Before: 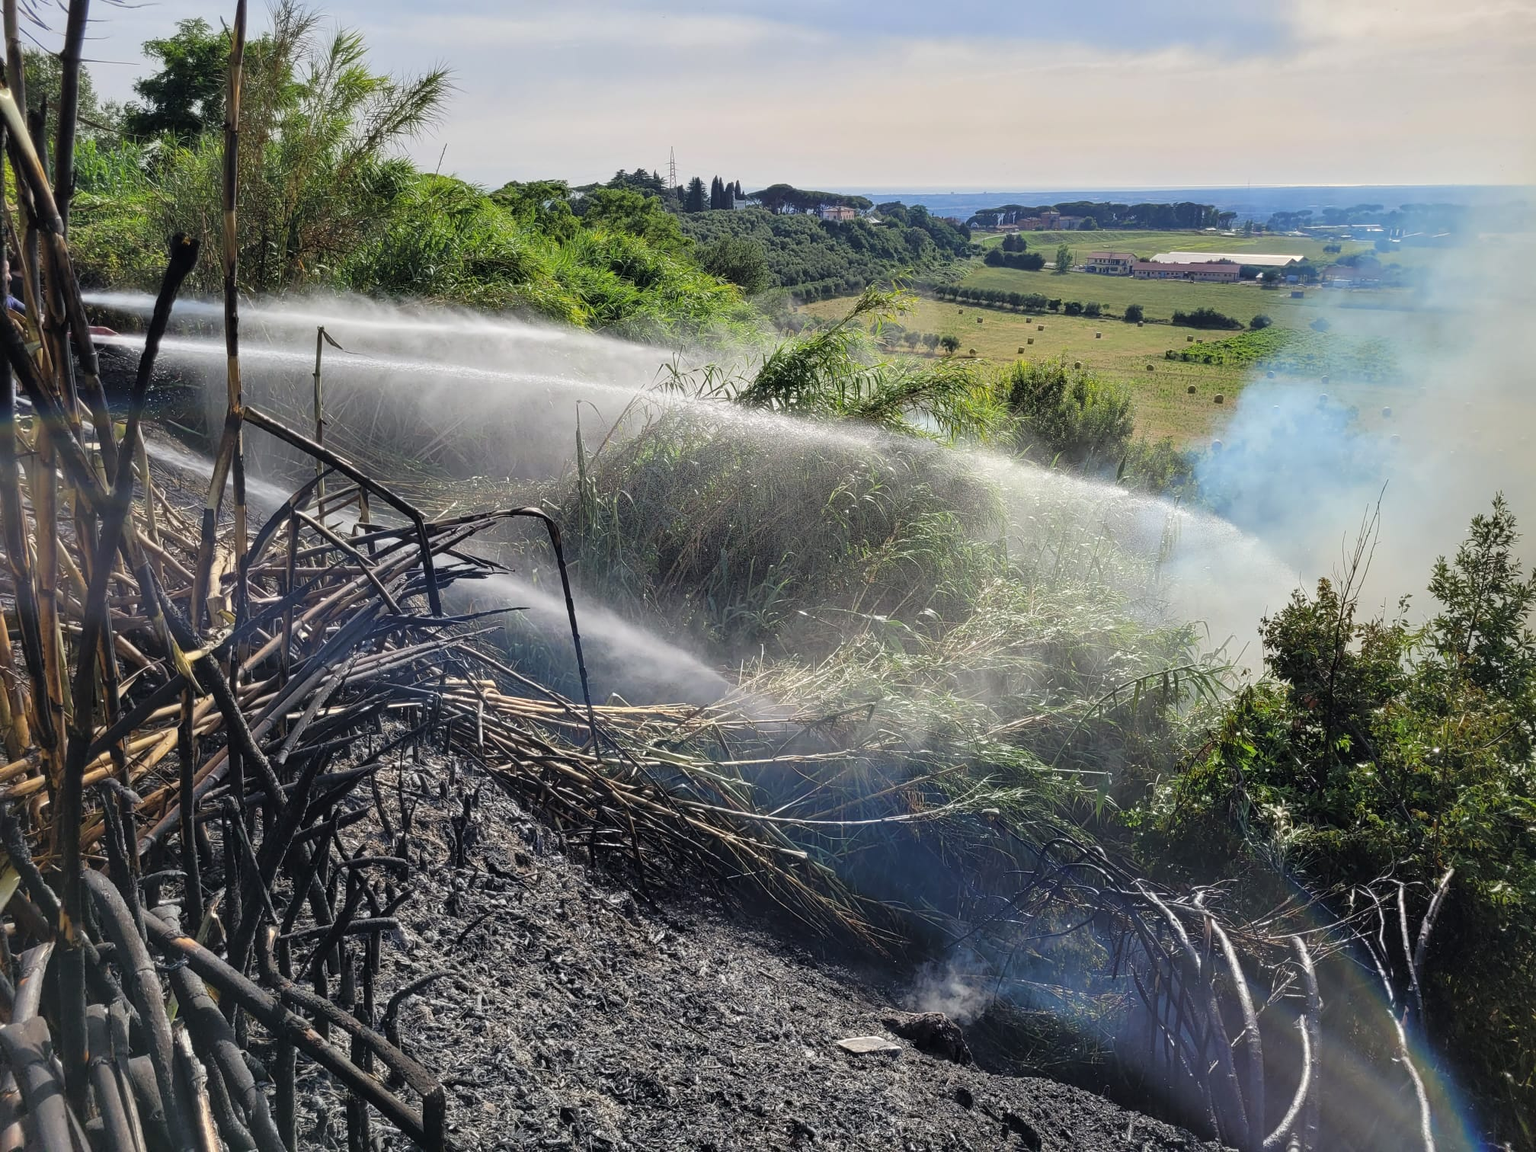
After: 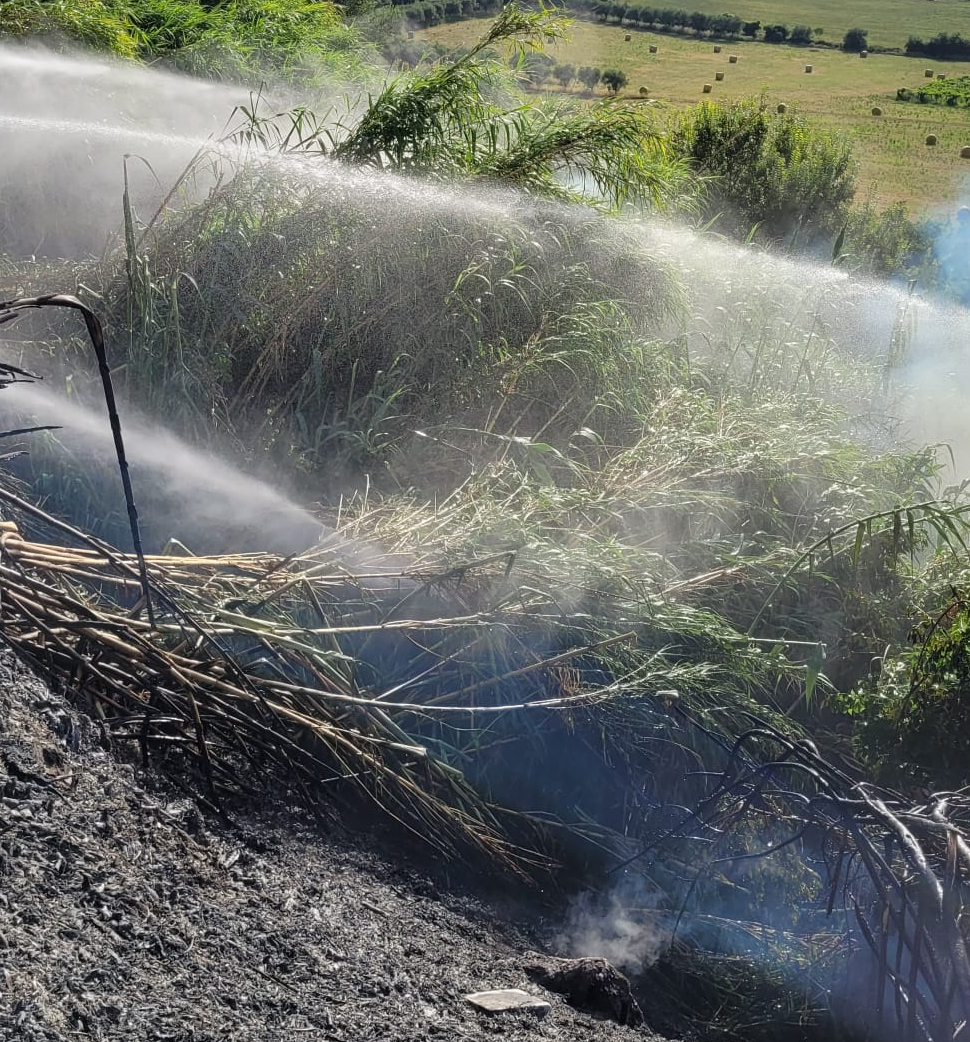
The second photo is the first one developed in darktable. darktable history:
crop: left 31.414%, top 24.581%, right 20.47%, bottom 6.492%
